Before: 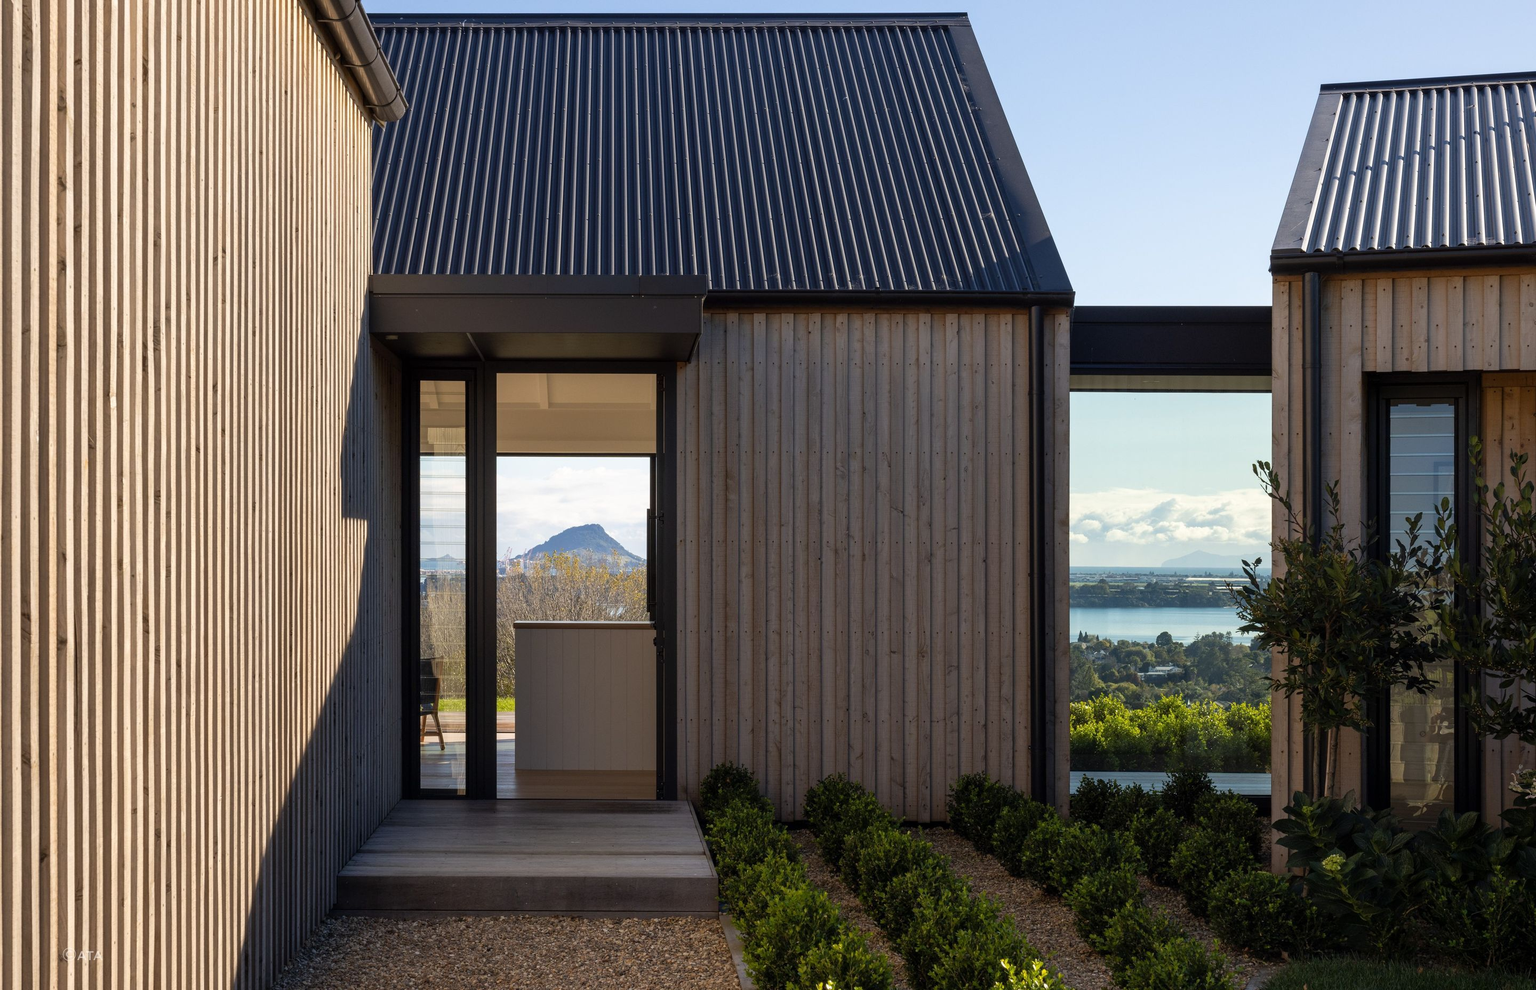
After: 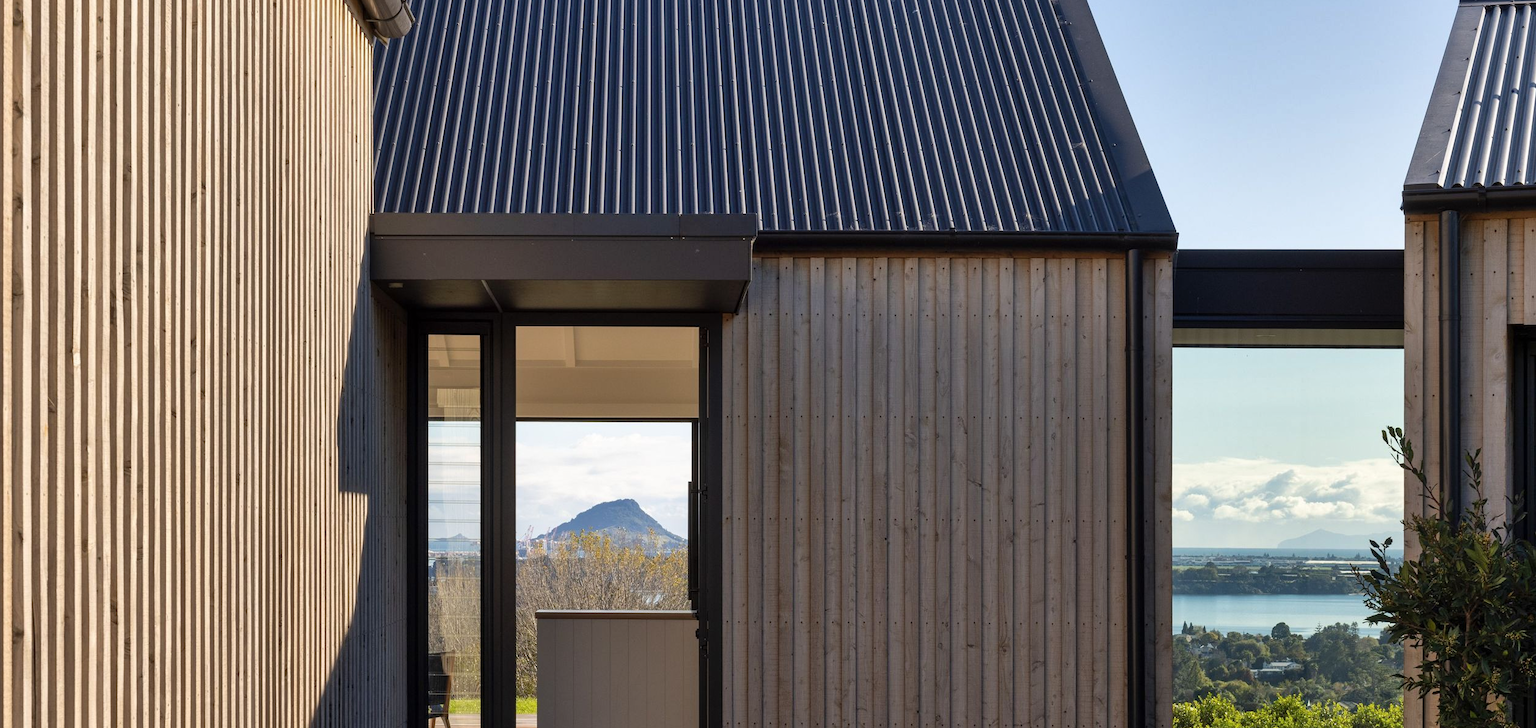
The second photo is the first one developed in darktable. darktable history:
crop: left 3.032%, top 8.948%, right 9.671%, bottom 26.746%
shadows and highlights: soften with gaussian
